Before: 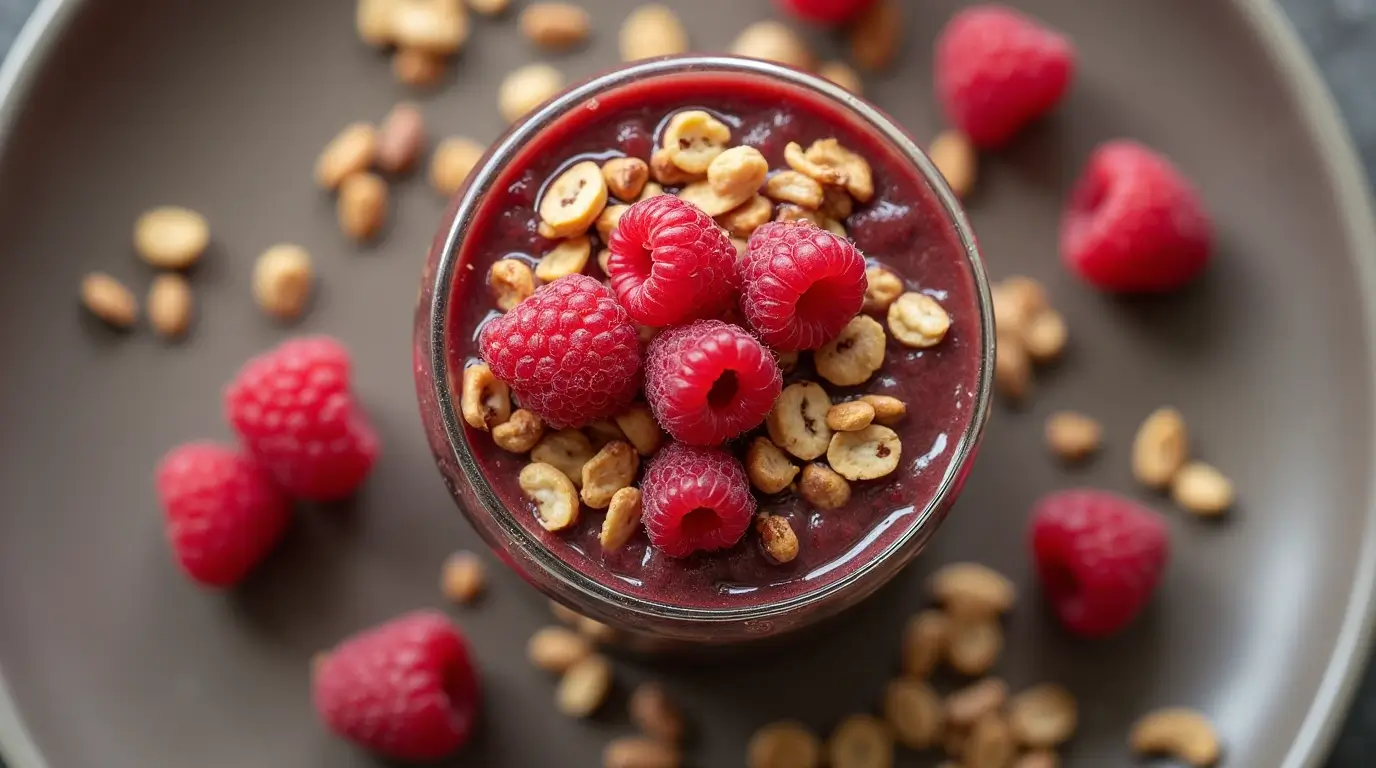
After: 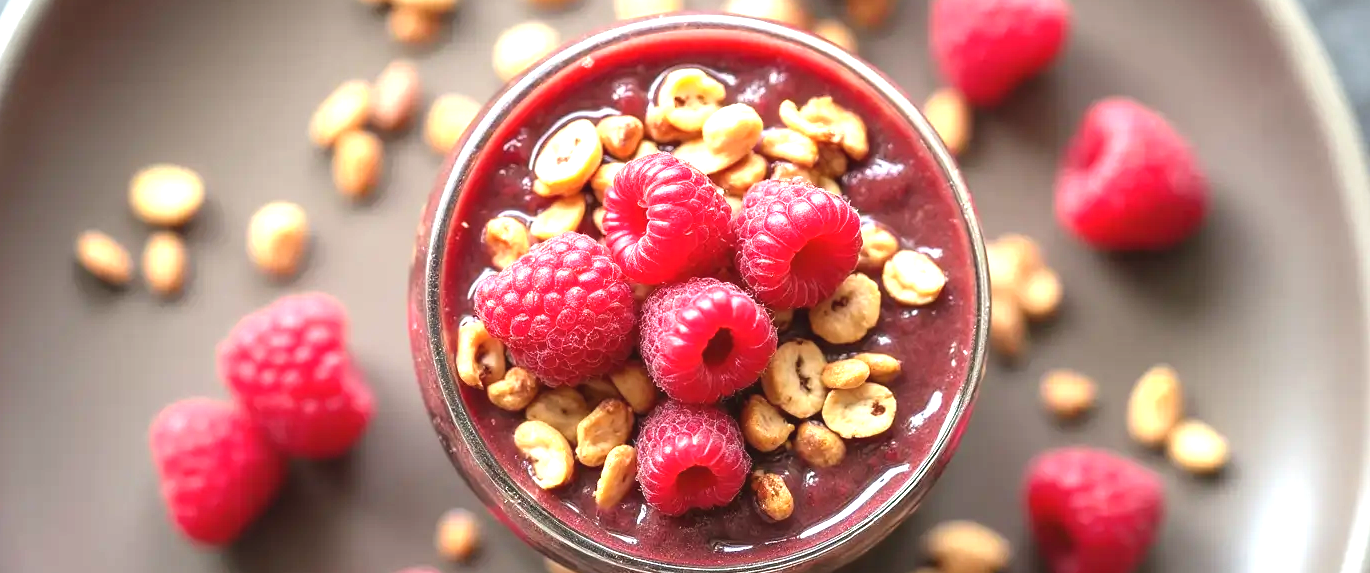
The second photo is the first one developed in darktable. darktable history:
exposure: black level correction -0.002, exposure 1.35 EV, compensate highlight preservation false
crop: left 0.387%, top 5.469%, bottom 19.809%
